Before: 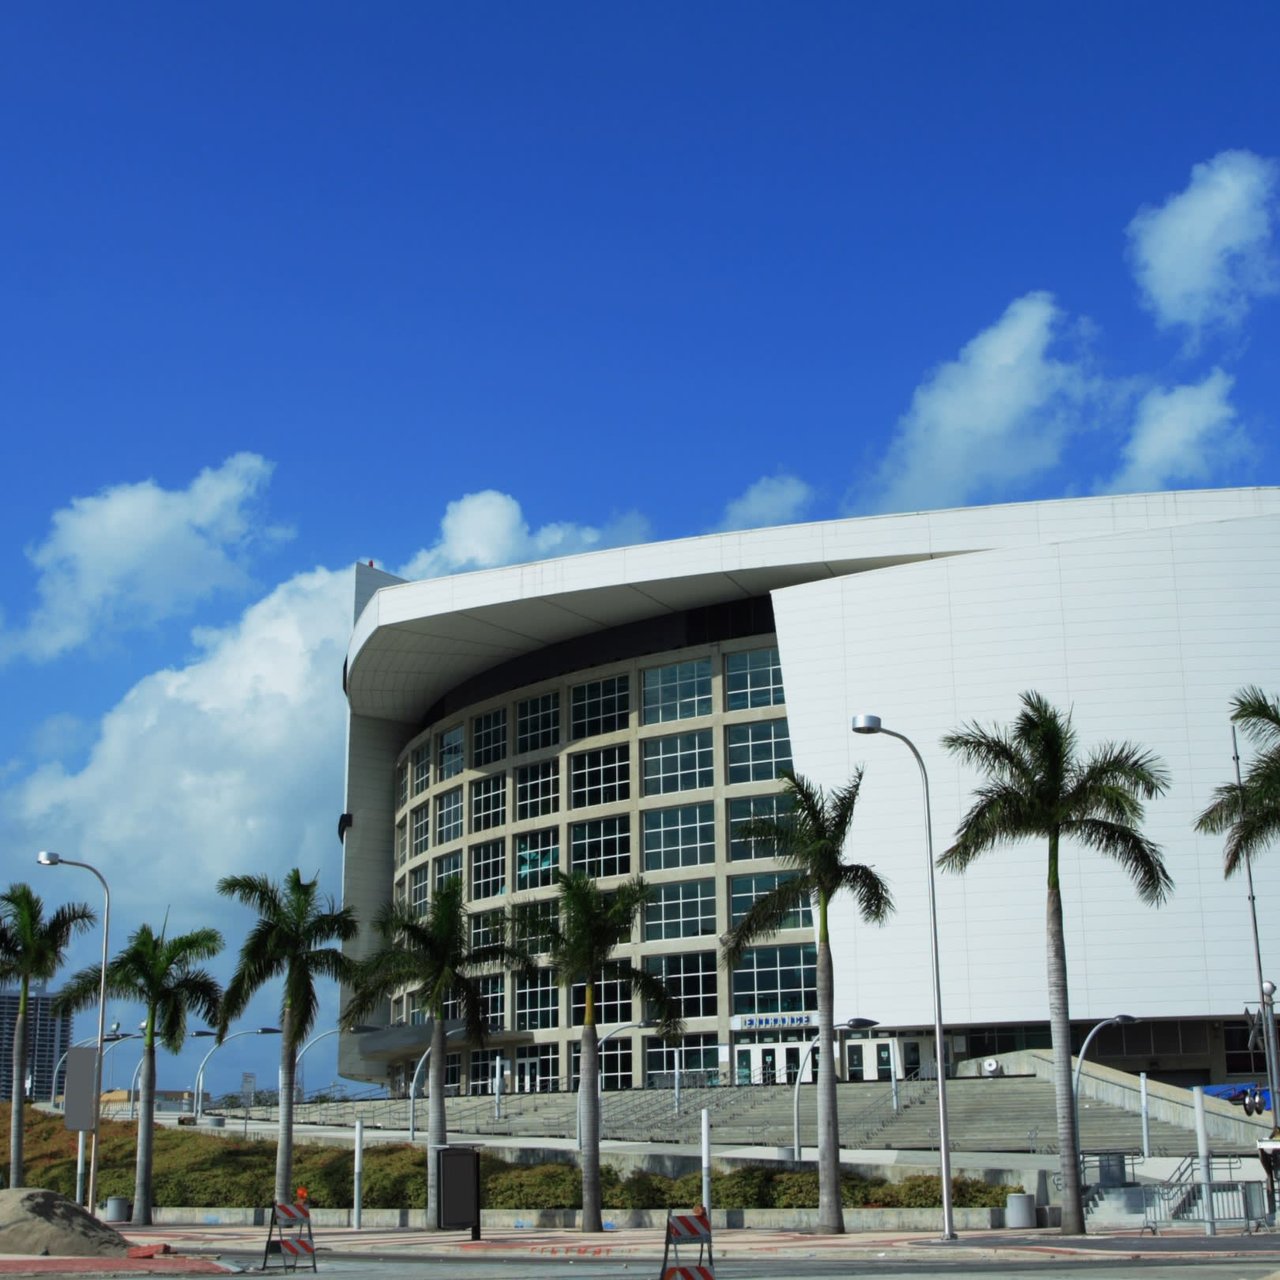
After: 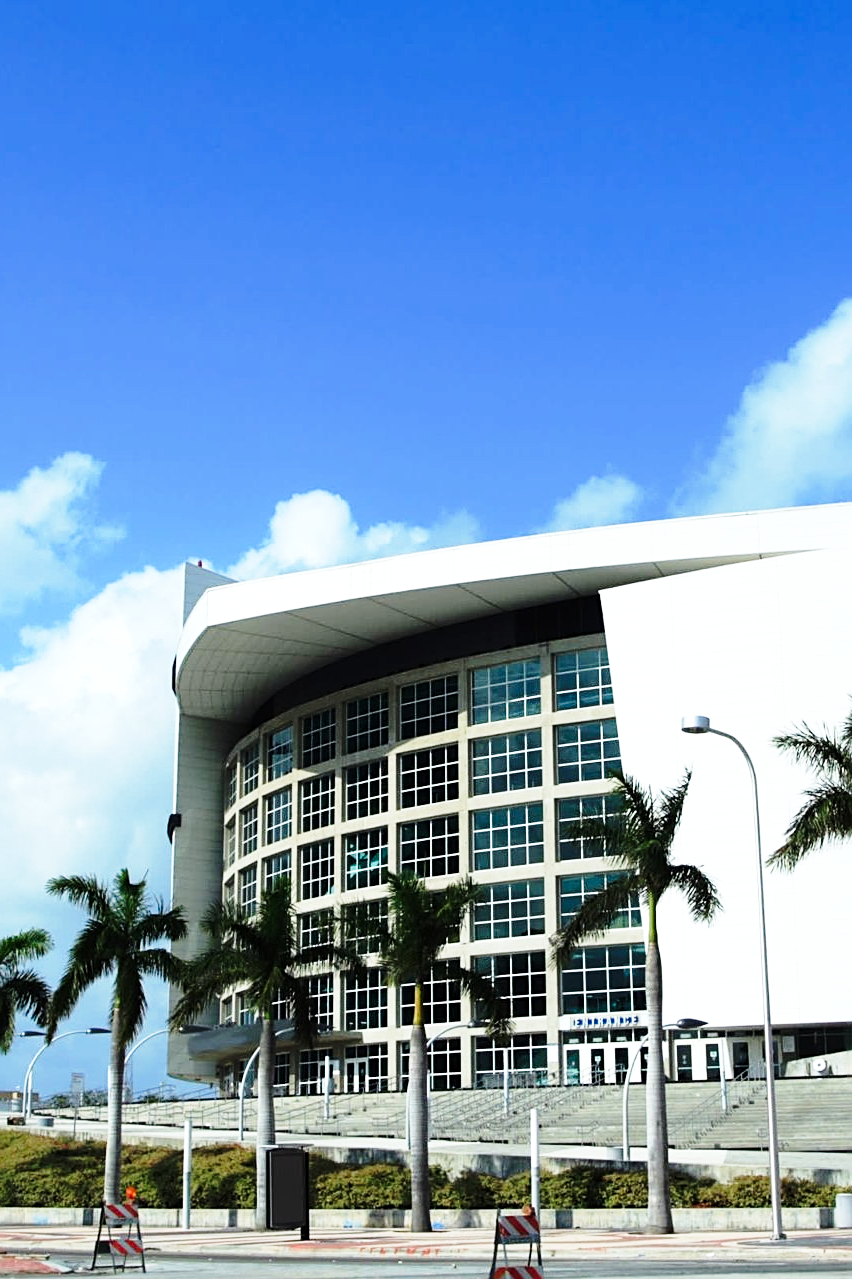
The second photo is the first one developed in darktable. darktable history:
tone equalizer: -8 EV -0.417 EV, -7 EV -0.361 EV, -6 EV -0.367 EV, -5 EV -0.253 EV, -3 EV 0.23 EV, -2 EV 0.335 EV, -1 EV 0.392 EV, +0 EV 0.441 EV, mask exposure compensation -0.498 EV
base curve: curves: ch0 [(0, 0) (0.028, 0.03) (0.121, 0.232) (0.46, 0.748) (0.859, 0.968) (1, 1)], preserve colors none
sharpen: on, module defaults
crop and rotate: left 13.36%, right 20.045%
